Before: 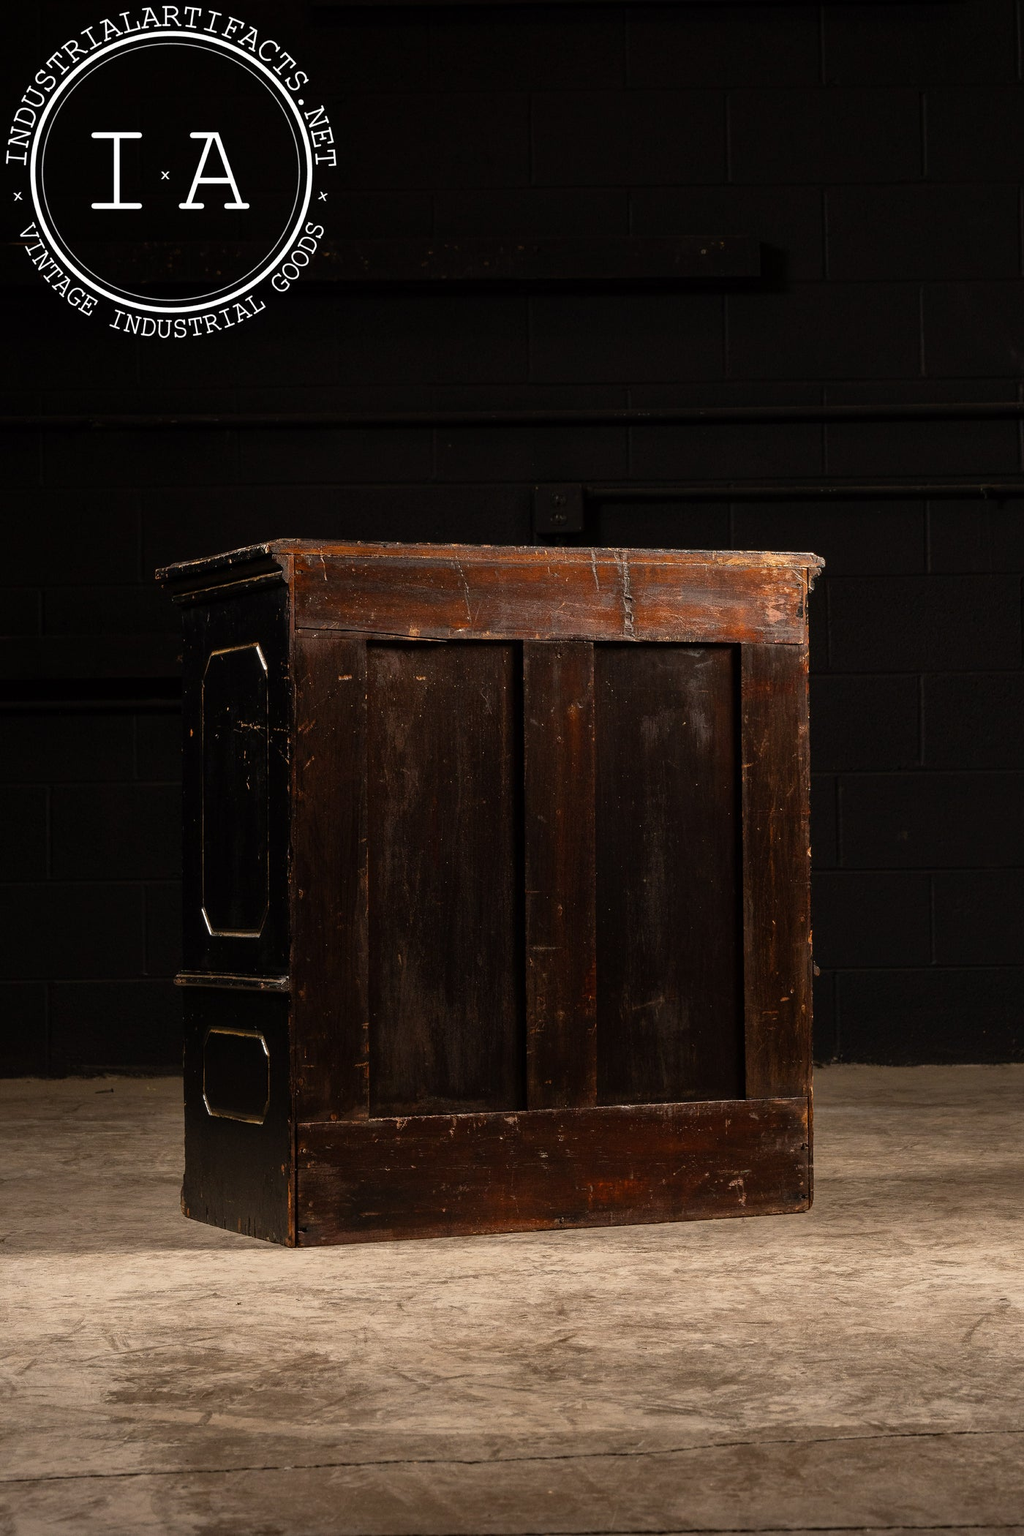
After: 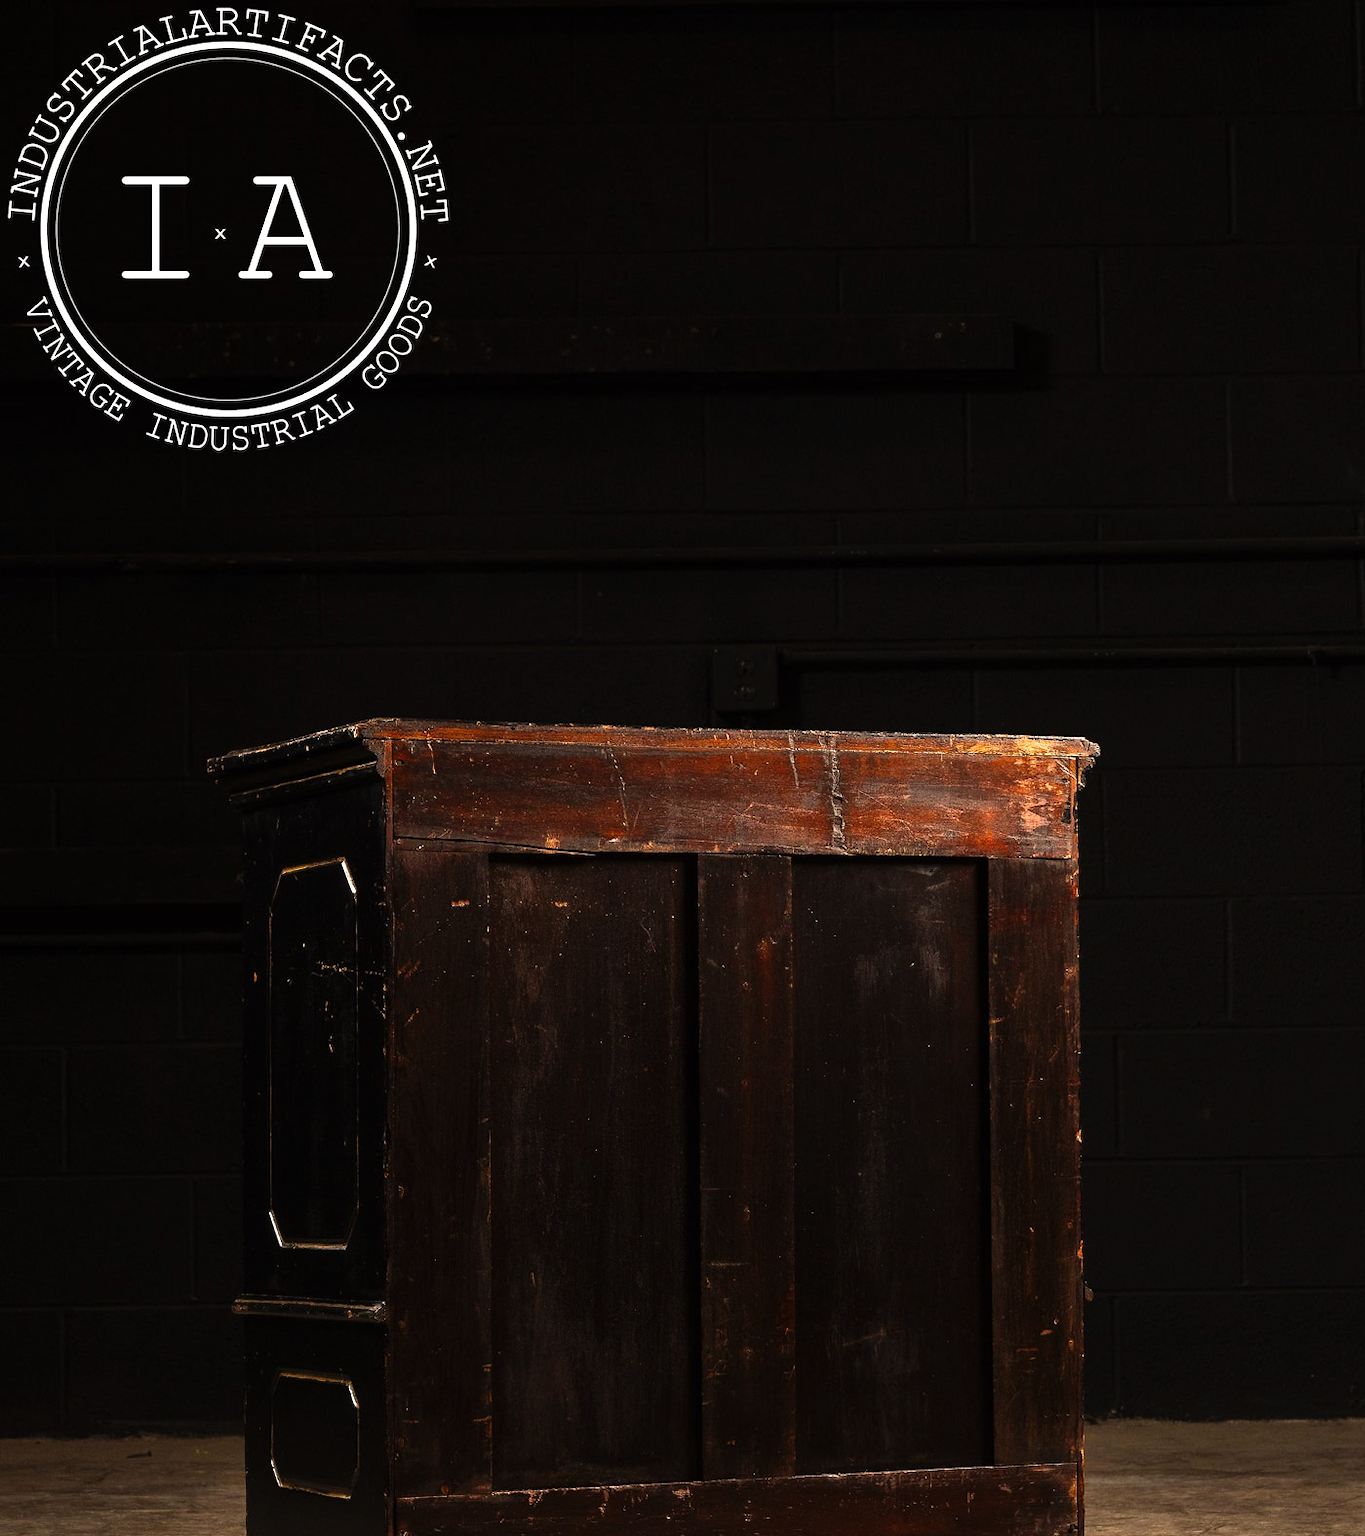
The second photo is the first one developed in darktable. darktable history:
exposure: black level correction 0, exposure 0.4 EV, compensate exposure bias true, compensate highlight preservation false
crop: bottom 24.988%
tone curve: curves: ch0 [(0, 0) (0.003, 0.004) (0.011, 0.009) (0.025, 0.017) (0.044, 0.029) (0.069, 0.04) (0.1, 0.051) (0.136, 0.07) (0.177, 0.095) (0.224, 0.131) (0.277, 0.179) (0.335, 0.237) (0.399, 0.302) (0.468, 0.386) (0.543, 0.471) (0.623, 0.576) (0.709, 0.699) (0.801, 0.817) (0.898, 0.917) (1, 1)], preserve colors none
